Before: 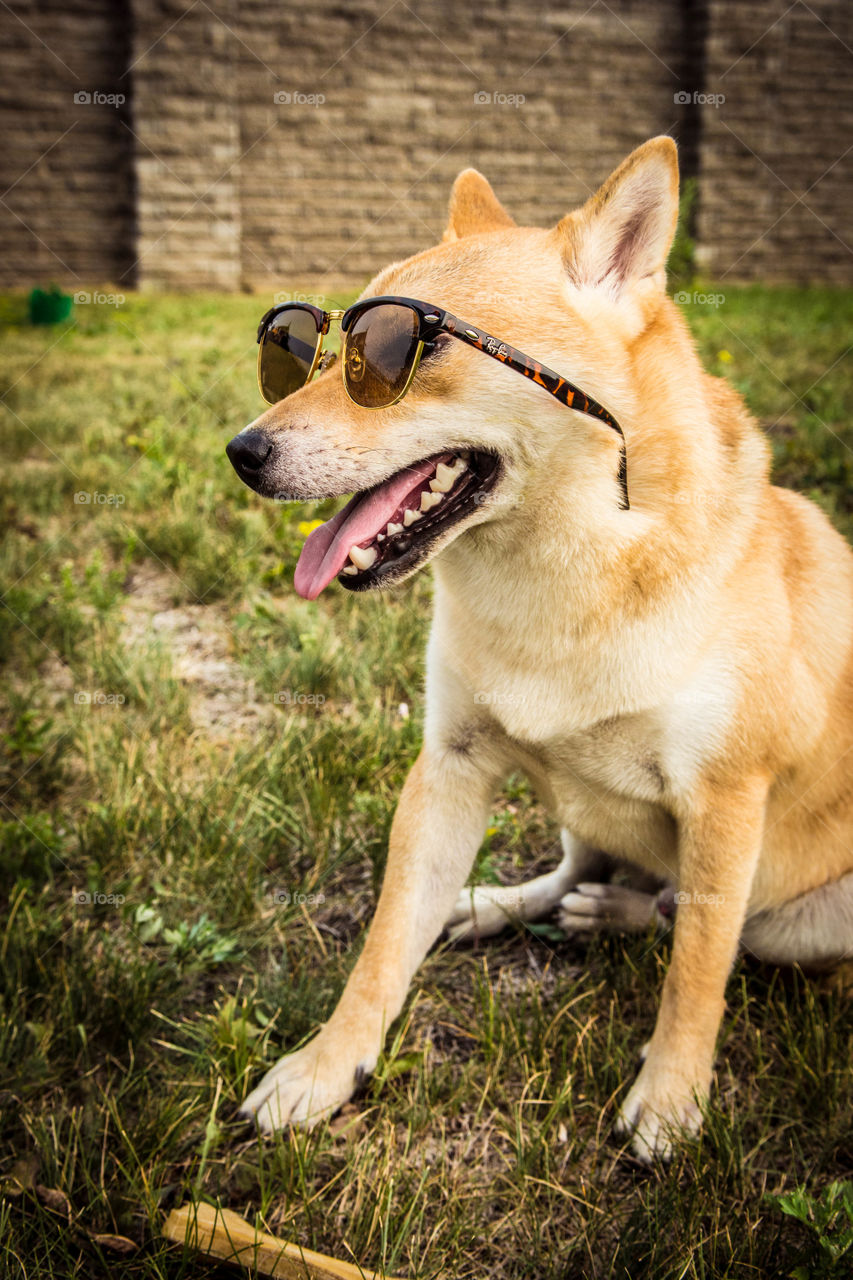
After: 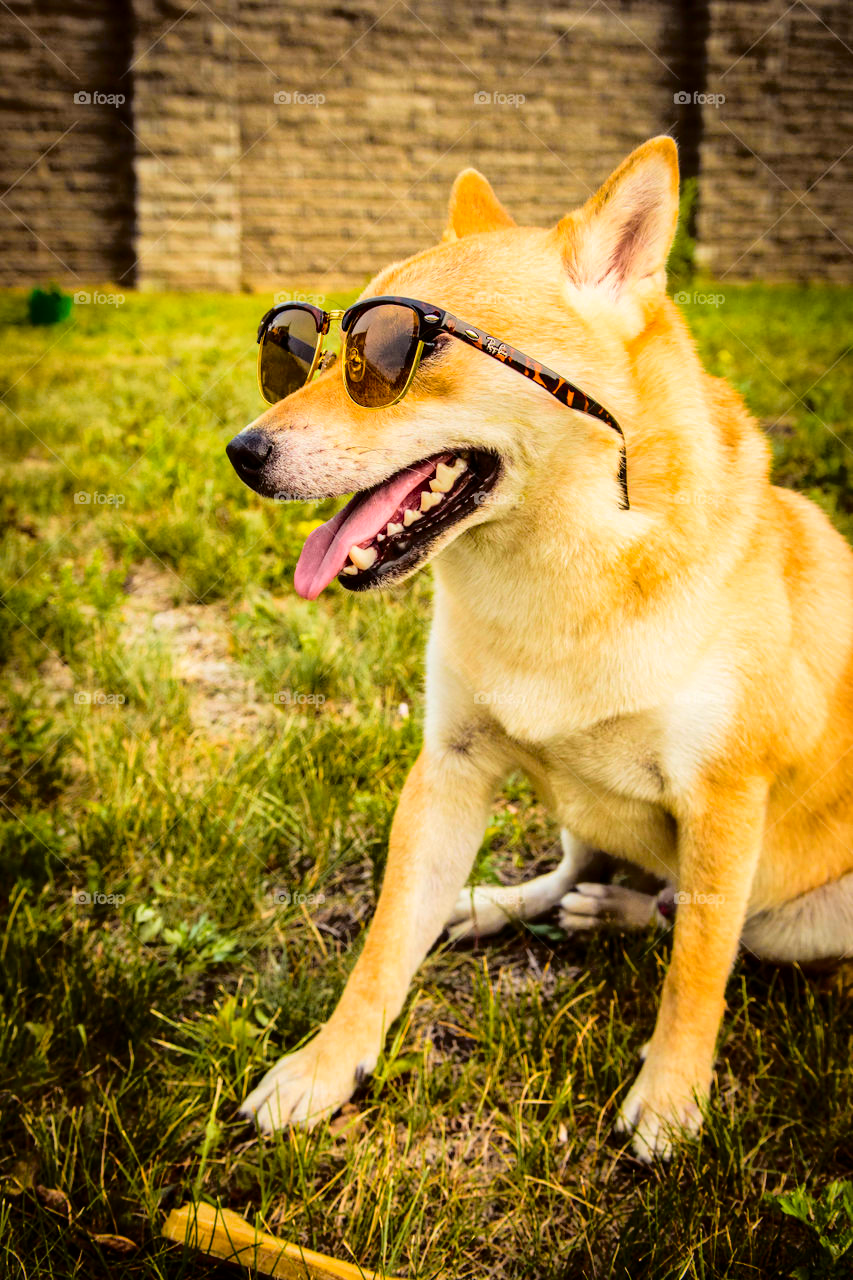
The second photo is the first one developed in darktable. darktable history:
tone curve: curves: ch0 [(0, 0) (0.058, 0.039) (0.168, 0.123) (0.282, 0.327) (0.45, 0.534) (0.676, 0.751) (0.89, 0.919) (1, 1)]; ch1 [(0, 0) (0.094, 0.081) (0.285, 0.299) (0.385, 0.403) (0.447, 0.455) (0.495, 0.496) (0.544, 0.552) (0.589, 0.612) (0.722, 0.728) (1, 1)]; ch2 [(0, 0) (0.257, 0.217) (0.43, 0.421) (0.498, 0.507) (0.531, 0.544) (0.56, 0.579) (0.625, 0.66) (1, 1)], color space Lab, independent channels, preserve colors none
color balance rgb: perceptual saturation grading › global saturation 30%, global vibrance 10%
